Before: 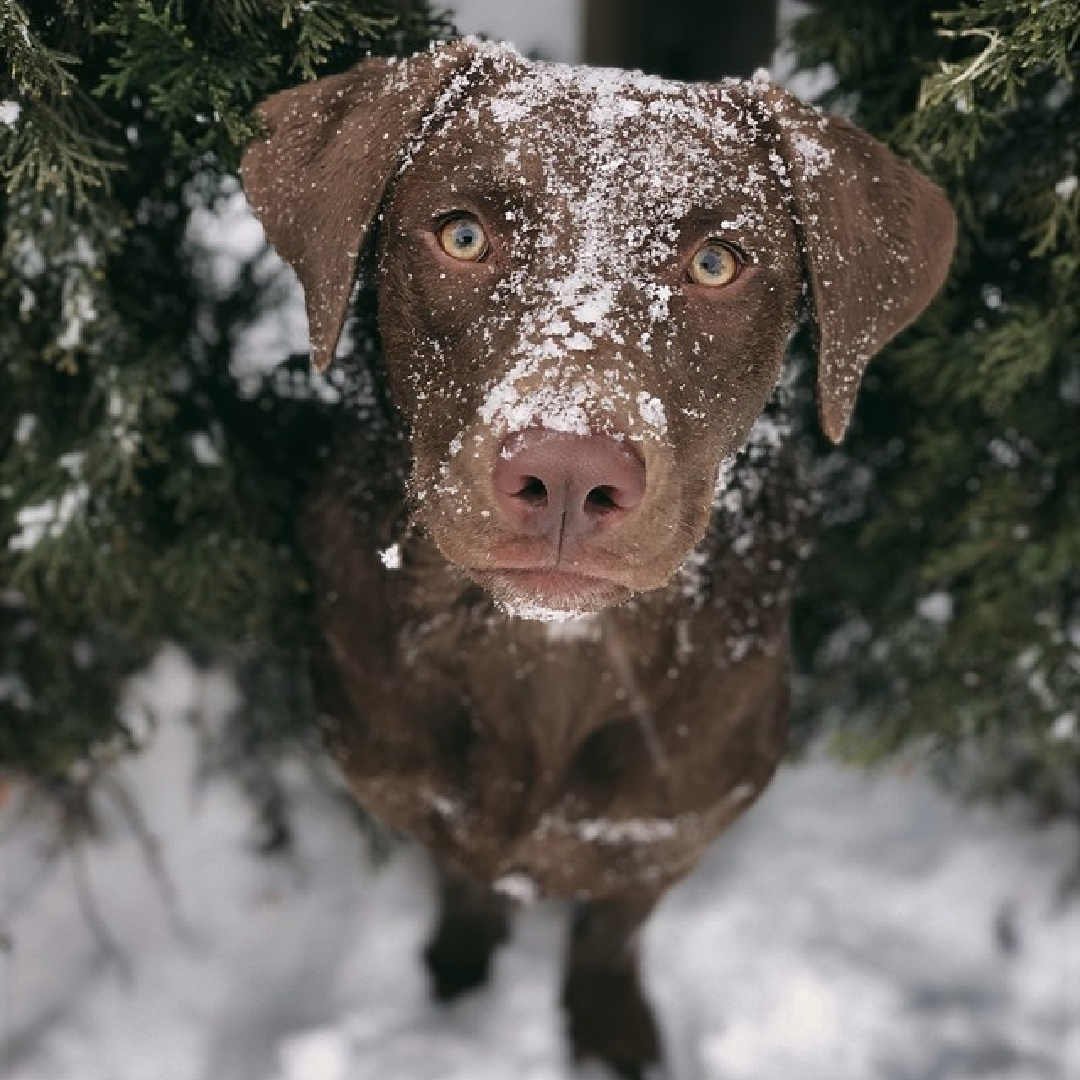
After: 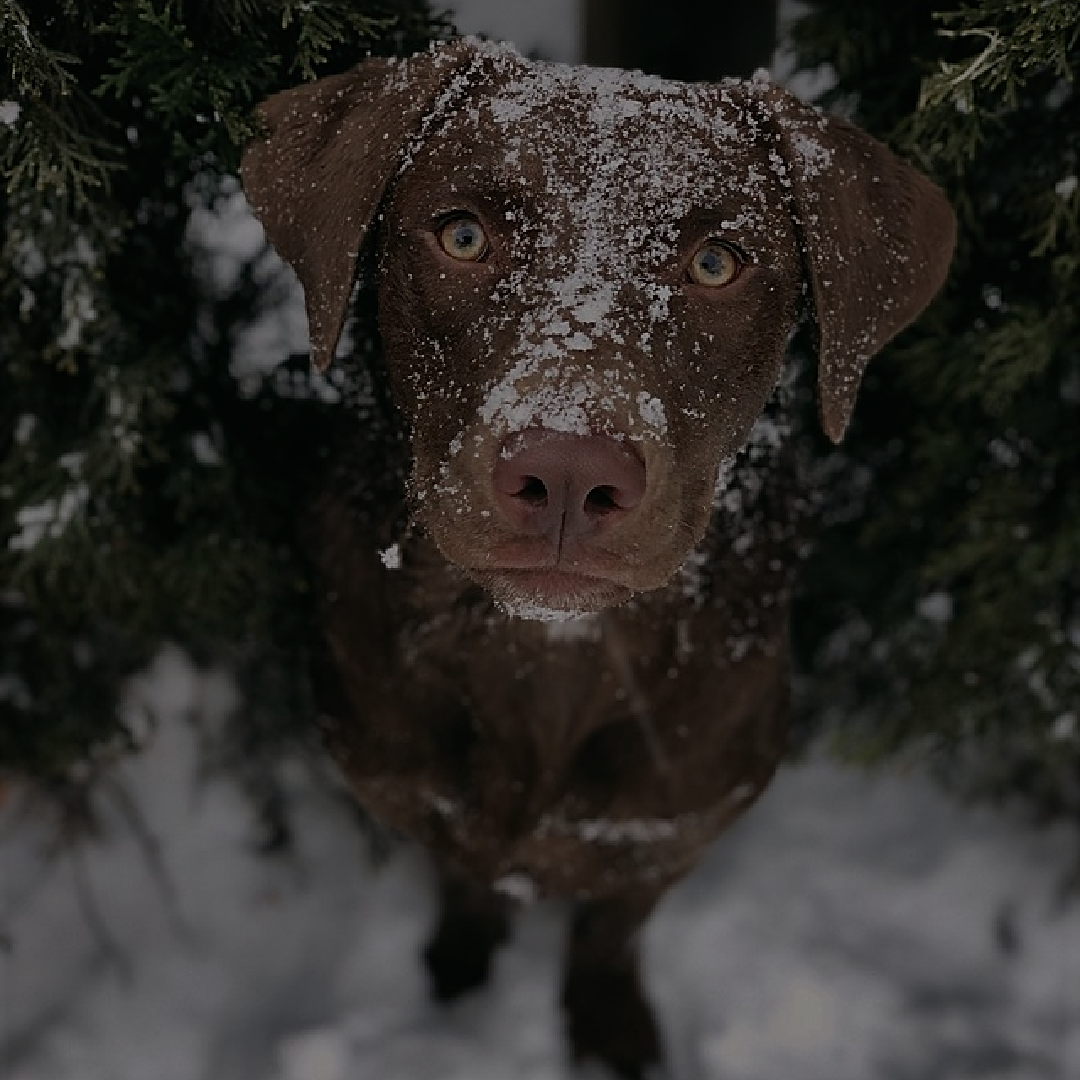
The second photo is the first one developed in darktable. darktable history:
exposure: exposure -1.964 EV, compensate highlight preservation false
contrast brightness saturation: contrast 0.053
sharpen: on, module defaults
